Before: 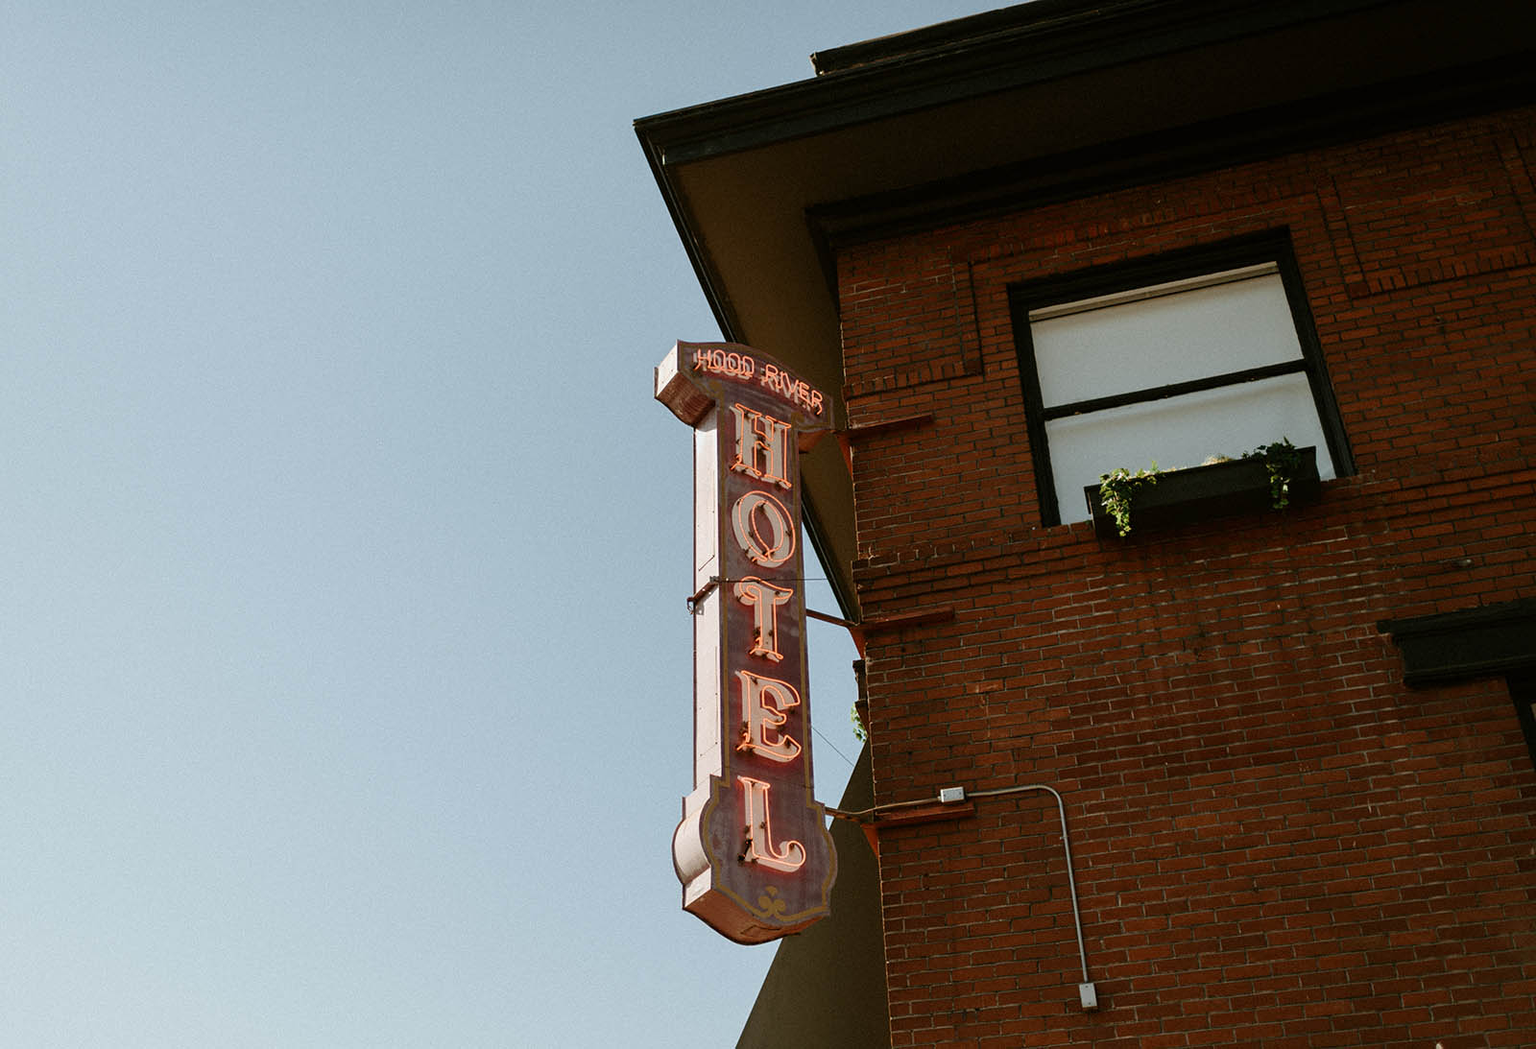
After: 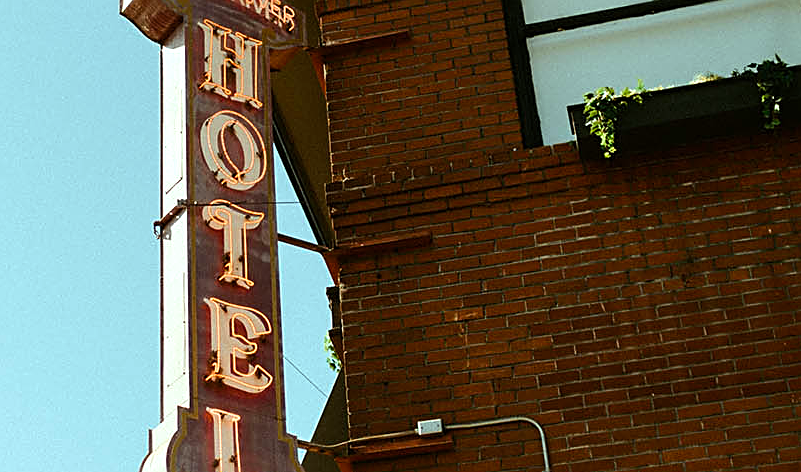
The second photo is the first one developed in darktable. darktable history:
color balance rgb: shadows lift › chroma 2.057%, shadows lift › hue 217.28°, highlights gain › luminance 19.939%, highlights gain › chroma 2.801%, highlights gain › hue 175.22°, perceptual saturation grading › global saturation 25.144%, perceptual brilliance grading › highlights 6.146%, perceptual brilliance grading › mid-tones 16.067%, perceptual brilliance grading › shadows -5.345%
crop: left 35.133%, top 36.701%, right 14.747%, bottom 20.115%
sharpen: on, module defaults
